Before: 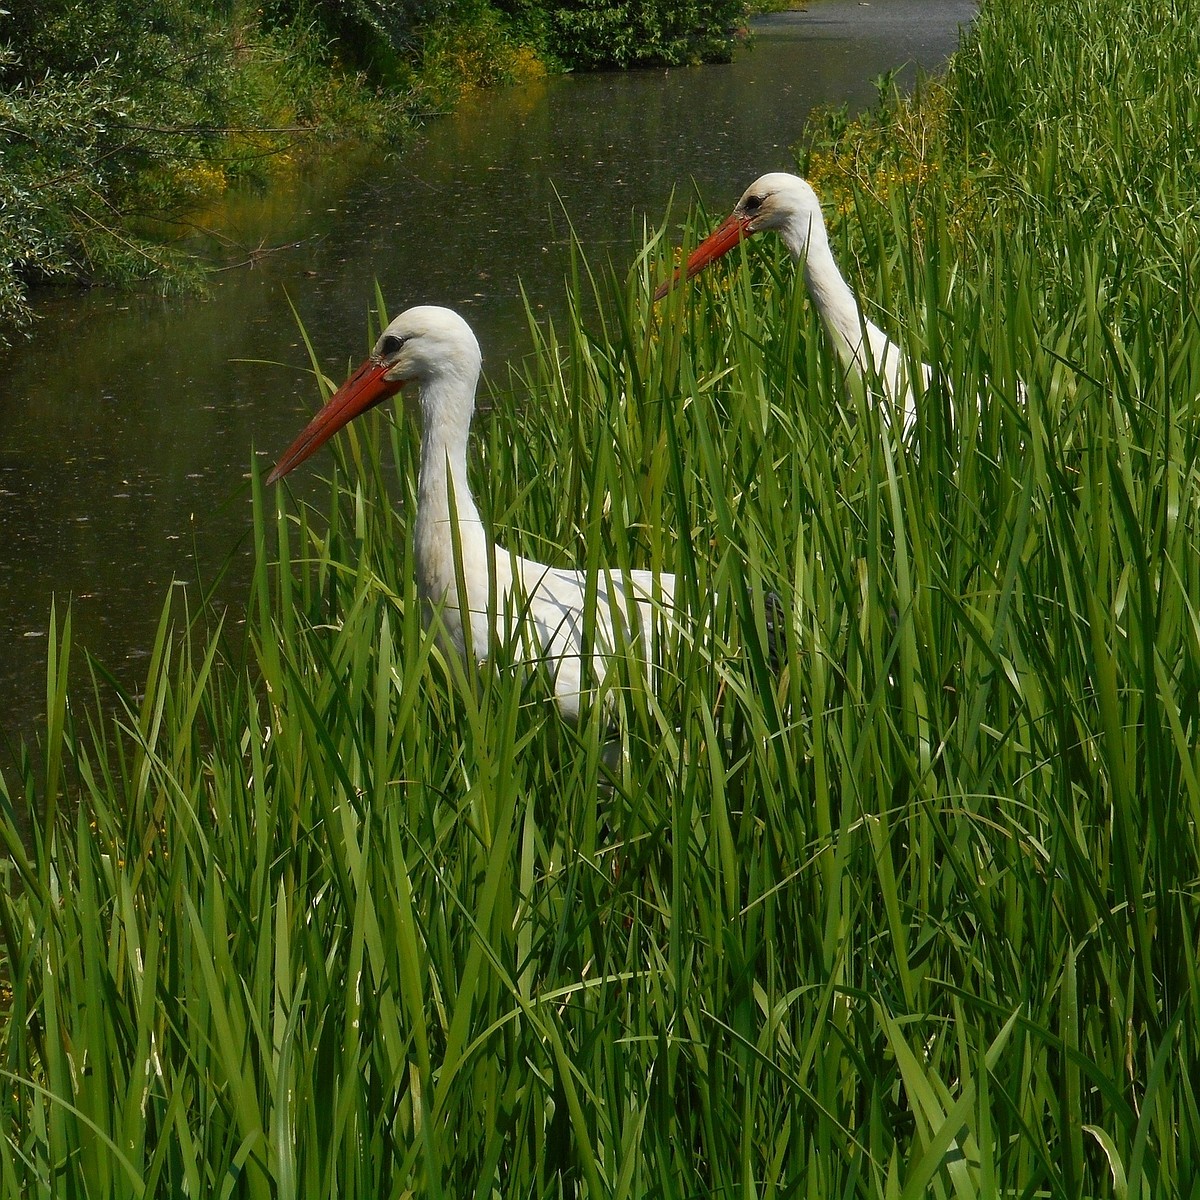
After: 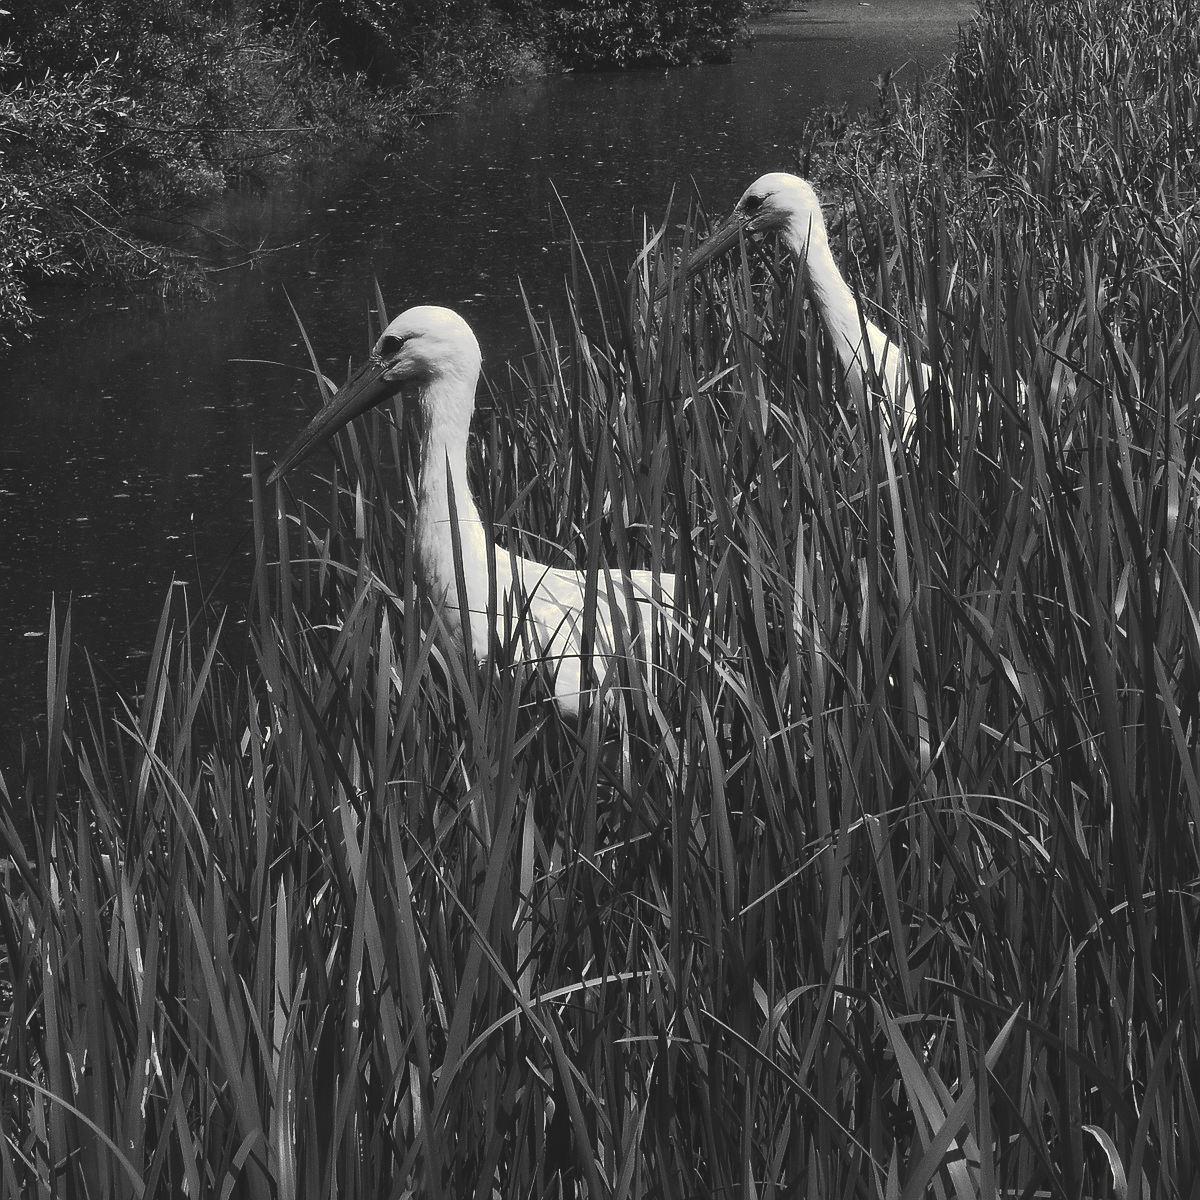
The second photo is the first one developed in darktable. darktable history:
tone curve: curves: ch0 [(0, 0) (0.003, 0.108) (0.011, 0.113) (0.025, 0.113) (0.044, 0.121) (0.069, 0.132) (0.1, 0.145) (0.136, 0.158) (0.177, 0.182) (0.224, 0.215) (0.277, 0.27) (0.335, 0.341) (0.399, 0.424) (0.468, 0.528) (0.543, 0.622) (0.623, 0.721) (0.709, 0.79) (0.801, 0.846) (0.898, 0.871) (1, 1)], preserve colors none
color look up table: target L [87.41, 93.05, 87.41, 78.07, 71.47, 63.98, 54.5, 59.92, 65.11, 57.87, 47.64, 32.32, 42.1, 20.79, 202.95, 100, 78.07, 81.69, 80.24, 67.74, 68.12, 66.62, 58.38, 53.98, 61.19, 28.85, 22.16, 0.548, 88.82, 87.41, 91.64, 85.98, 72.58, 76.61, 71.1, 85.98, 63.98, 67, 48.04, 31.46, 42.37, 10.27, 91.64, 100, 83.12, 78.07, 72.21, 52.8, 27.09], target a [-0.101, -0.099, -0.101, -0.002, -0.001, -0.001, 0.001, 0.001, 0 ×4, 0.001, 0, 0, -0.829, -0.002, -0.102, -0.103, 0, 0, 0, 0.001, 0.001, 0.001, 0, 0, 0, -0.1, -0.101, -0.292, -0.101, 0, -0.002, 0, -0.101, -0.001, 0, 0, 0, 0.001, -0.001, -0.292, -0.829, -0.102, -0.002, -0.002, 0, 0], target b [1.246, 1.229, 1.246, 0.023, 0.002, 0.003, -0.004, -0.004, 0.002, 0.002, 0.001, -0.003, -0.004, 0.007, -0.002, 10.8, 0.023, 1.265, 1.27, 0.002, 0.002, 0.002, -0.004, -0.002, -0.004, -0.003, 0, 0, 1.242, 1.246, 3.665, 1.251, 0.002, 0.023, 0.002, 1.251, 0.003, 0.002, 0.001, 0, -0.004, 0.008, 3.665, 10.8, 1.26, 0.023, 0.022, 0.002, -0.003], num patches 49
